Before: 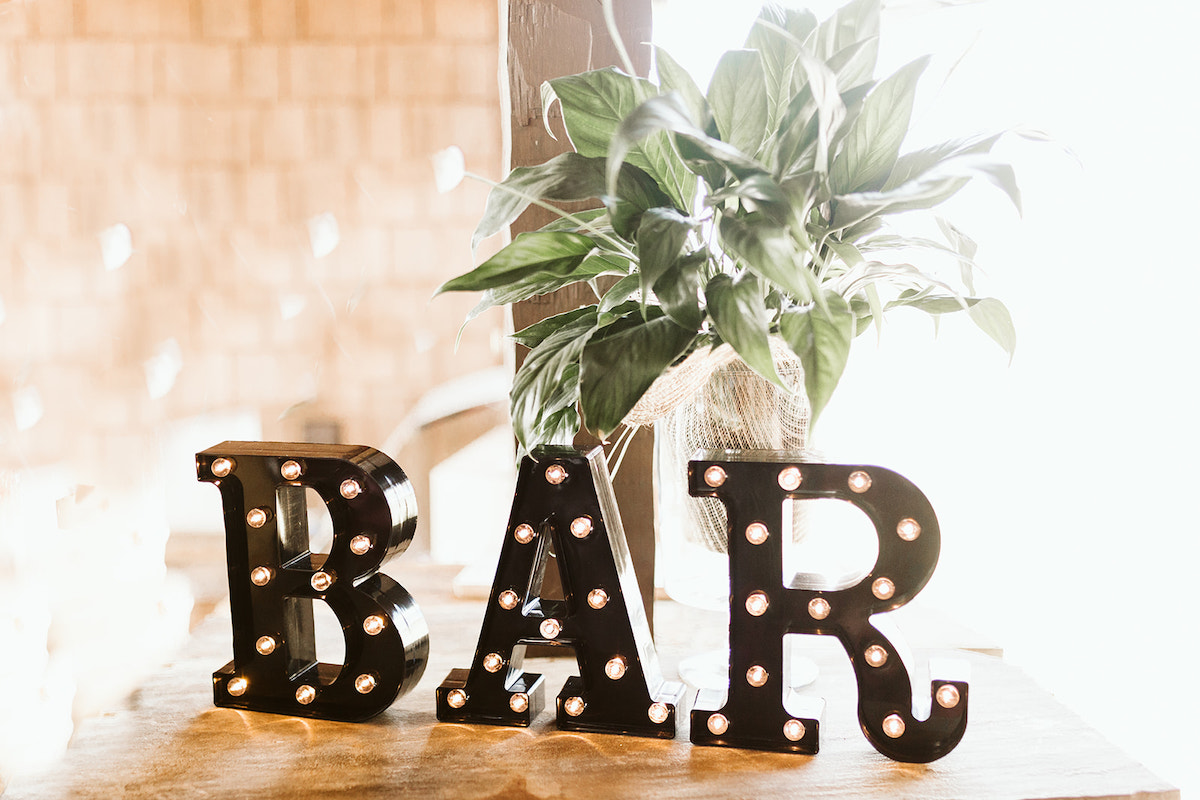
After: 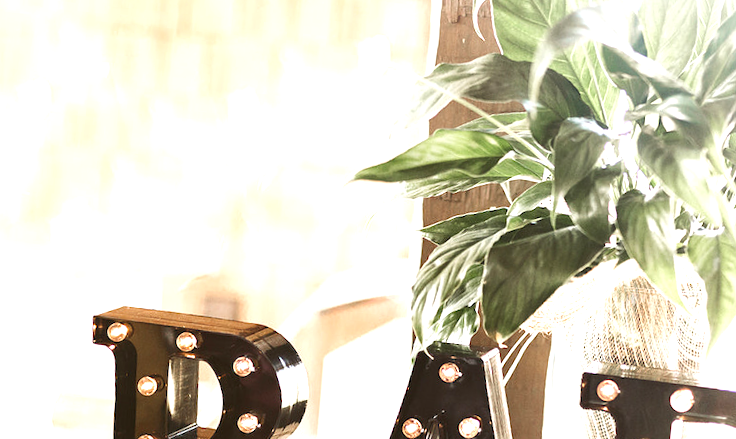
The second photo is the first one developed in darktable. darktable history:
tone equalizer: -8 EV 0.224 EV, -7 EV 0.377 EV, -6 EV 0.395 EV, -5 EV 0.226 EV, -3 EV -0.281 EV, -2 EV -0.419 EV, -1 EV -0.432 EV, +0 EV -0.278 EV
exposure: black level correction 0, exposure 1 EV, compensate exposure bias true, compensate highlight preservation false
crop and rotate: angle -5.76°, left 2.203%, top 6.63%, right 27.477%, bottom 30.422%
